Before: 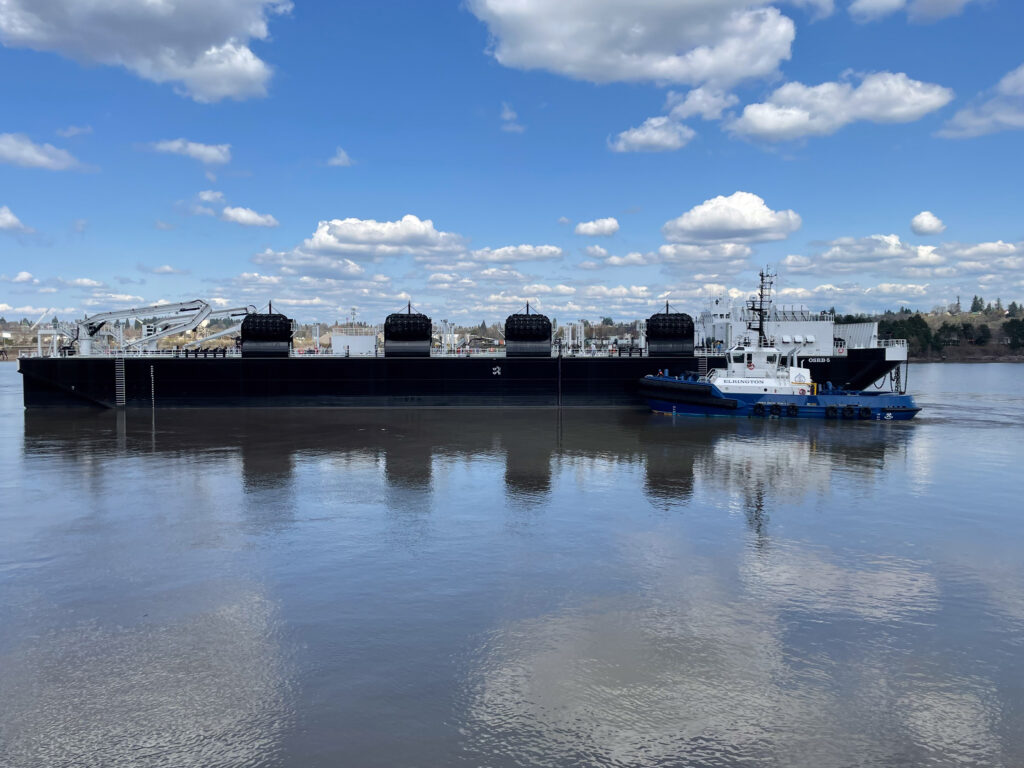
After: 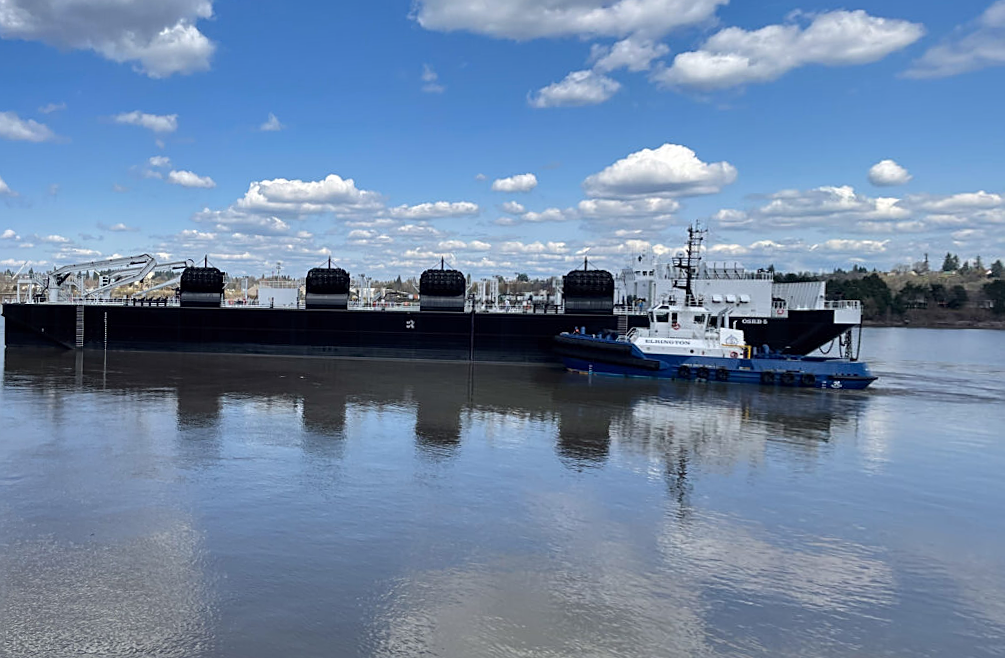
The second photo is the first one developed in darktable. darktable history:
rotate and perspective: rotation 1.69°, lens shift (vertical) -0.023, lens shift (horizontal) -0.291, crop left 0.025, crop right 0.988, crop top 0.092, crop bottom 0.842
shadows and highlights: low approximation 0.01, soften with gaussian
sharpen: on, module defaults
